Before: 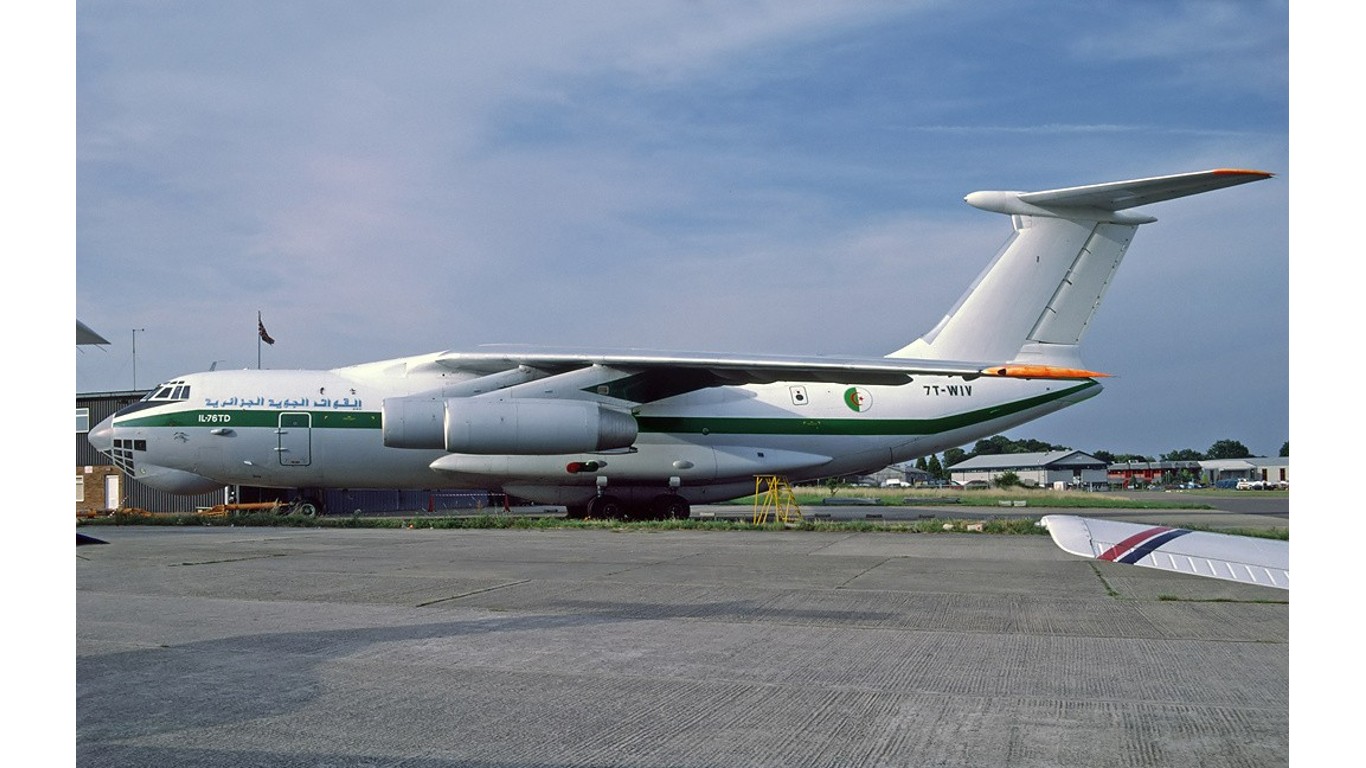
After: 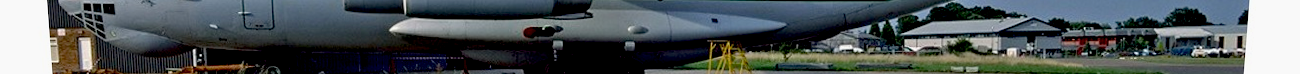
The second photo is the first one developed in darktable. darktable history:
crop and rotate: top 59.084%, bottom 30.916%
exposure: black level correction 0.029, exposure -0.073 EV, compensate highlight preservation false
rotate and perspective: rotation 0.074°, lens shift (vertical) 0.096, lens shift (horizontal) -0.041, crop left 0.043, crop right 0.952, crop top 0.024, crop bottom 0.979
